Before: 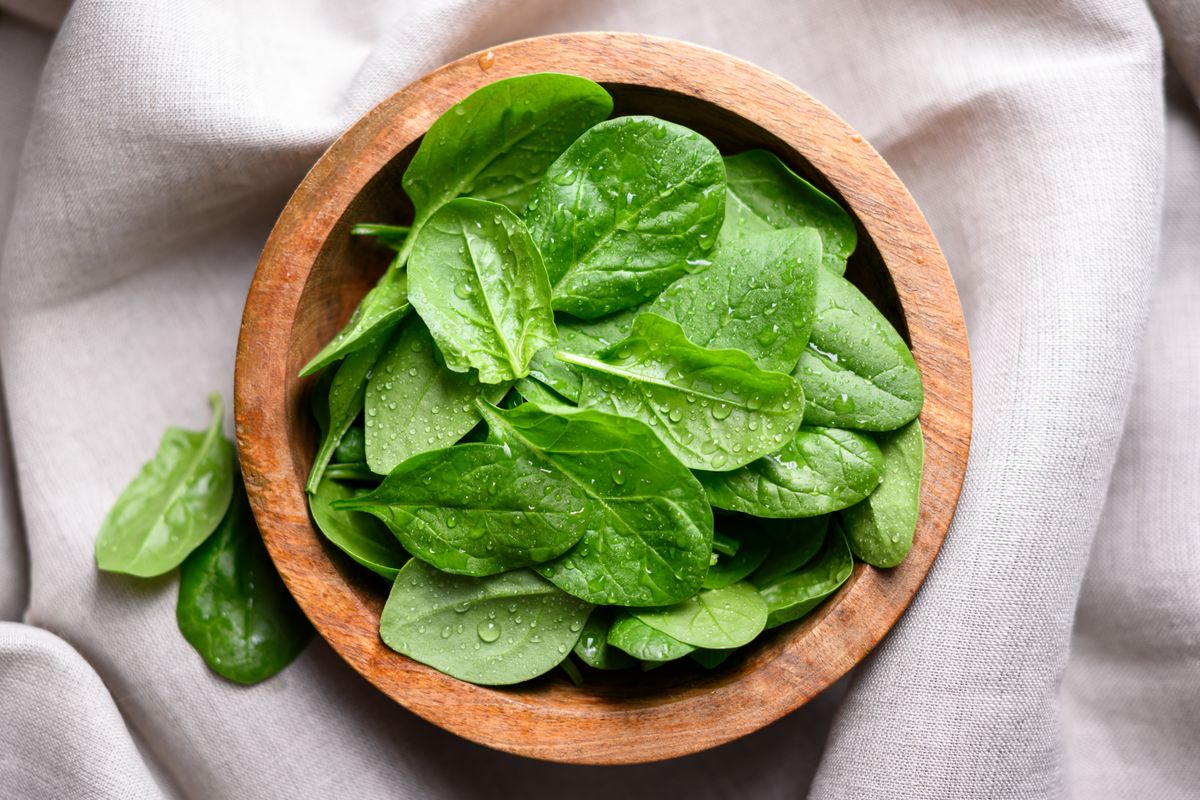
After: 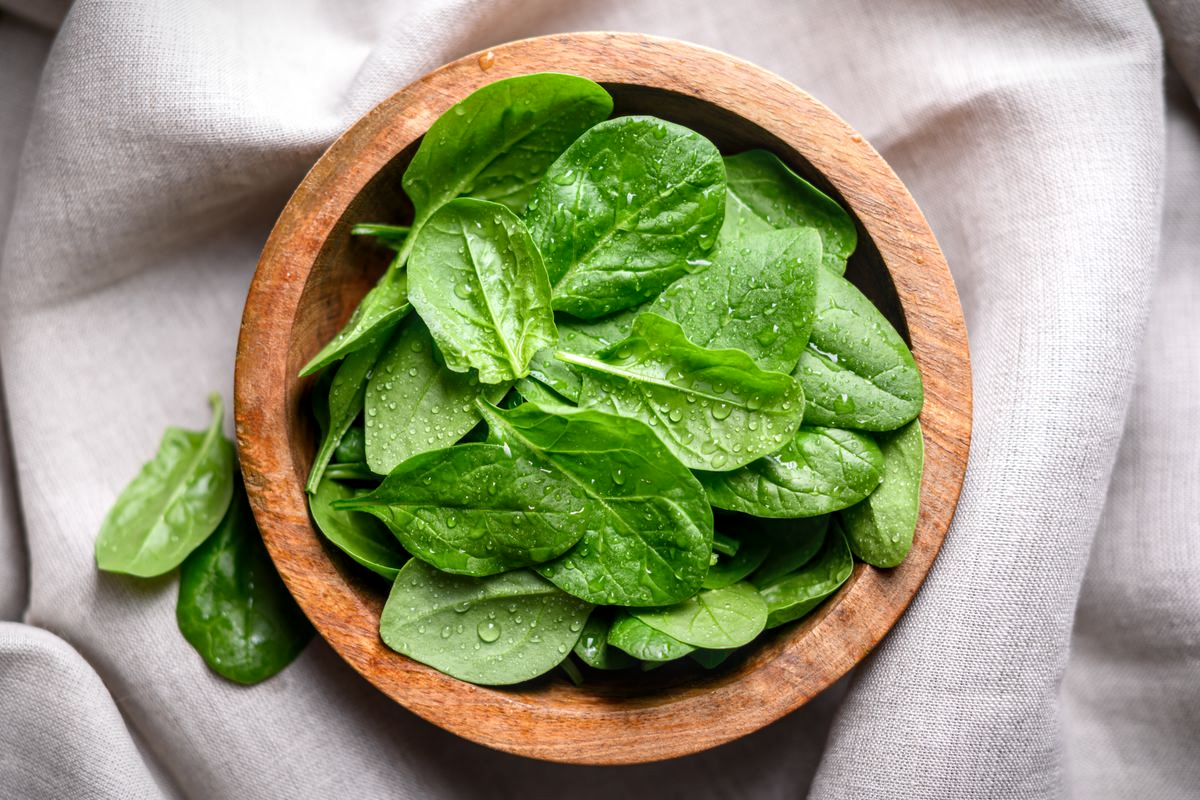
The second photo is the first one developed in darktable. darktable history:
local contrast: on, module defaults
vignetting: fall-off start 100%, fall-off radius 64.94%, automatic ratio true, unbound false
